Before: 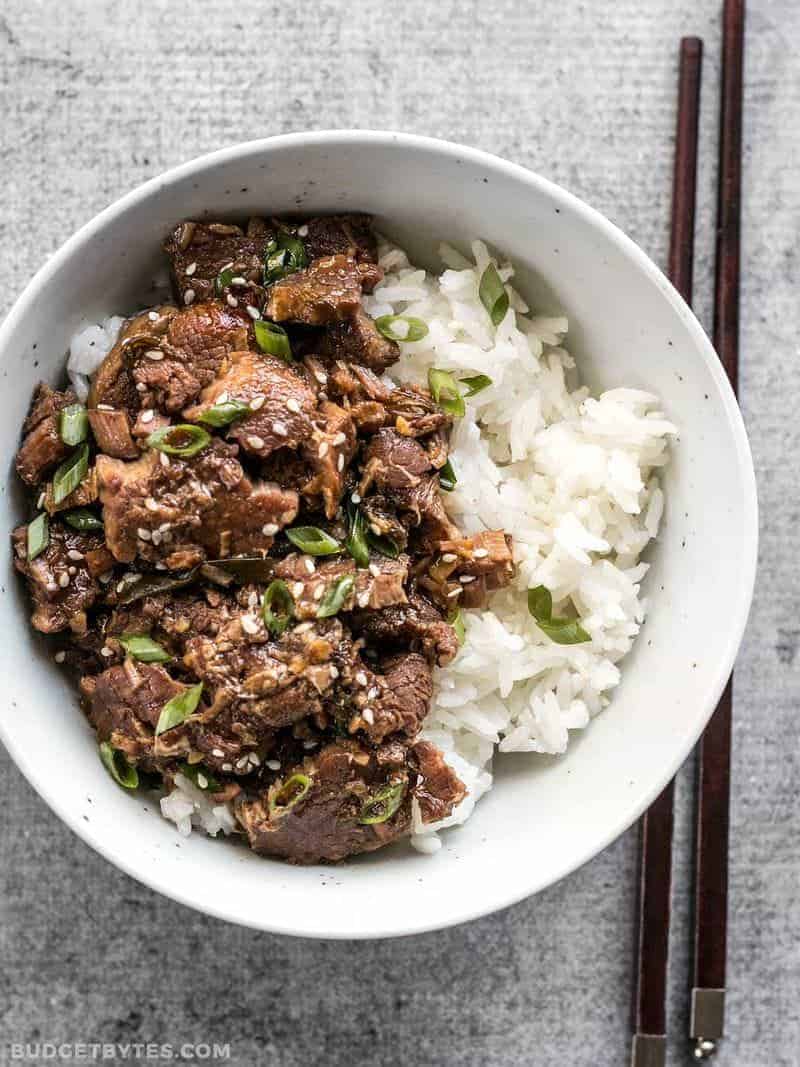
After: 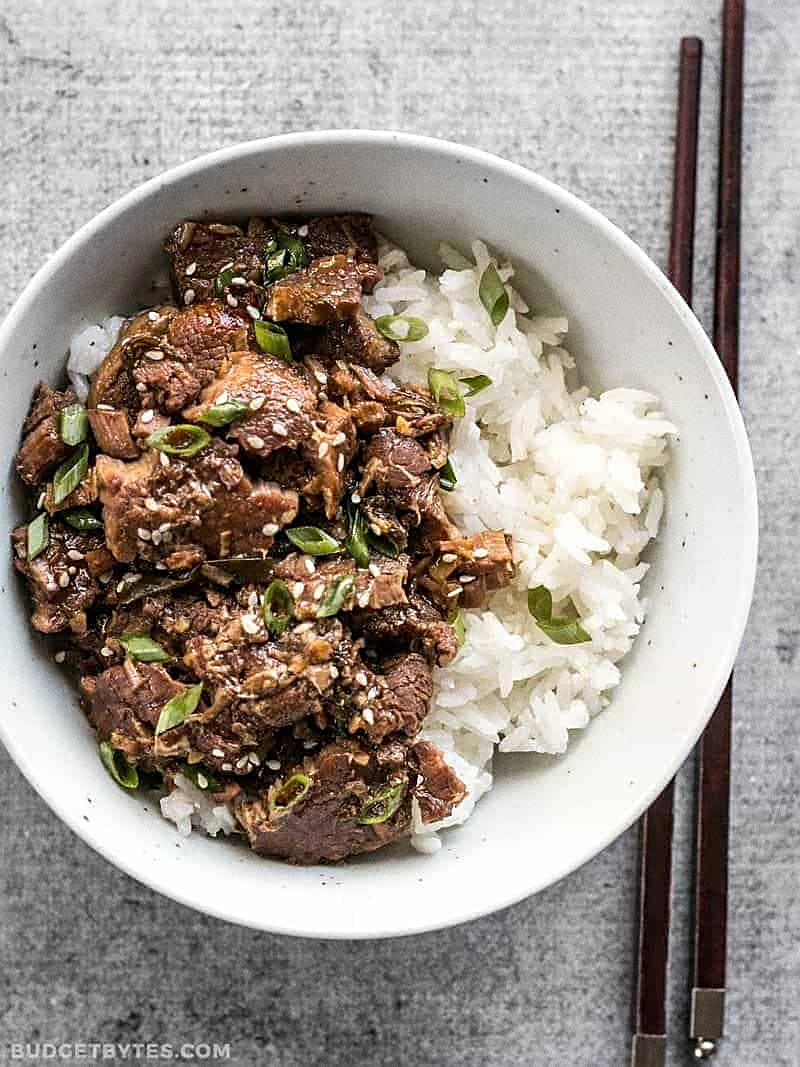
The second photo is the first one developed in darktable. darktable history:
grain: on, module defaults
sharpen: on, module defaults
